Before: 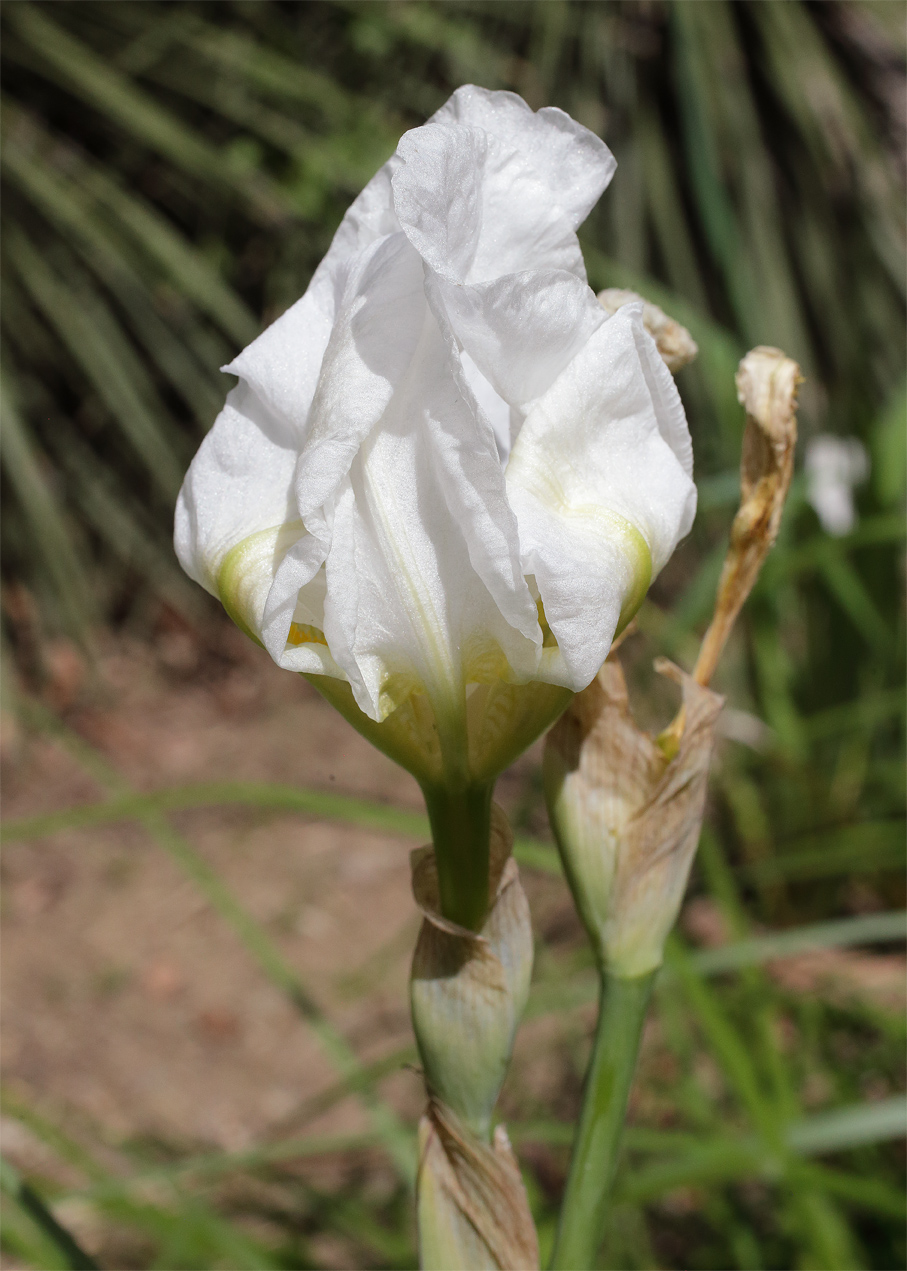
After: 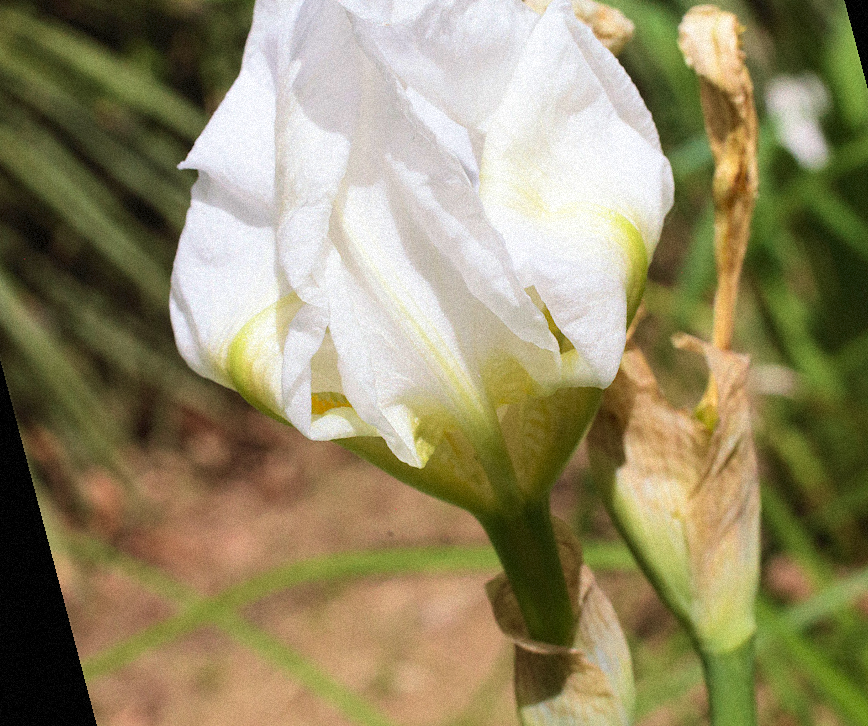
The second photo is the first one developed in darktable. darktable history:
contrast brightness saturation: contrast 0.2, brightness 0.16, saturation 0.22
grain: mid-tones bias 0%
velvia: strength 45%
rotate and perspective: rotation -14.8°, crop left 0.1, crop right 0.903, crop top 0.25, crop bottom 0.748
crop and rotate: left 1.088%, right 8.807%
